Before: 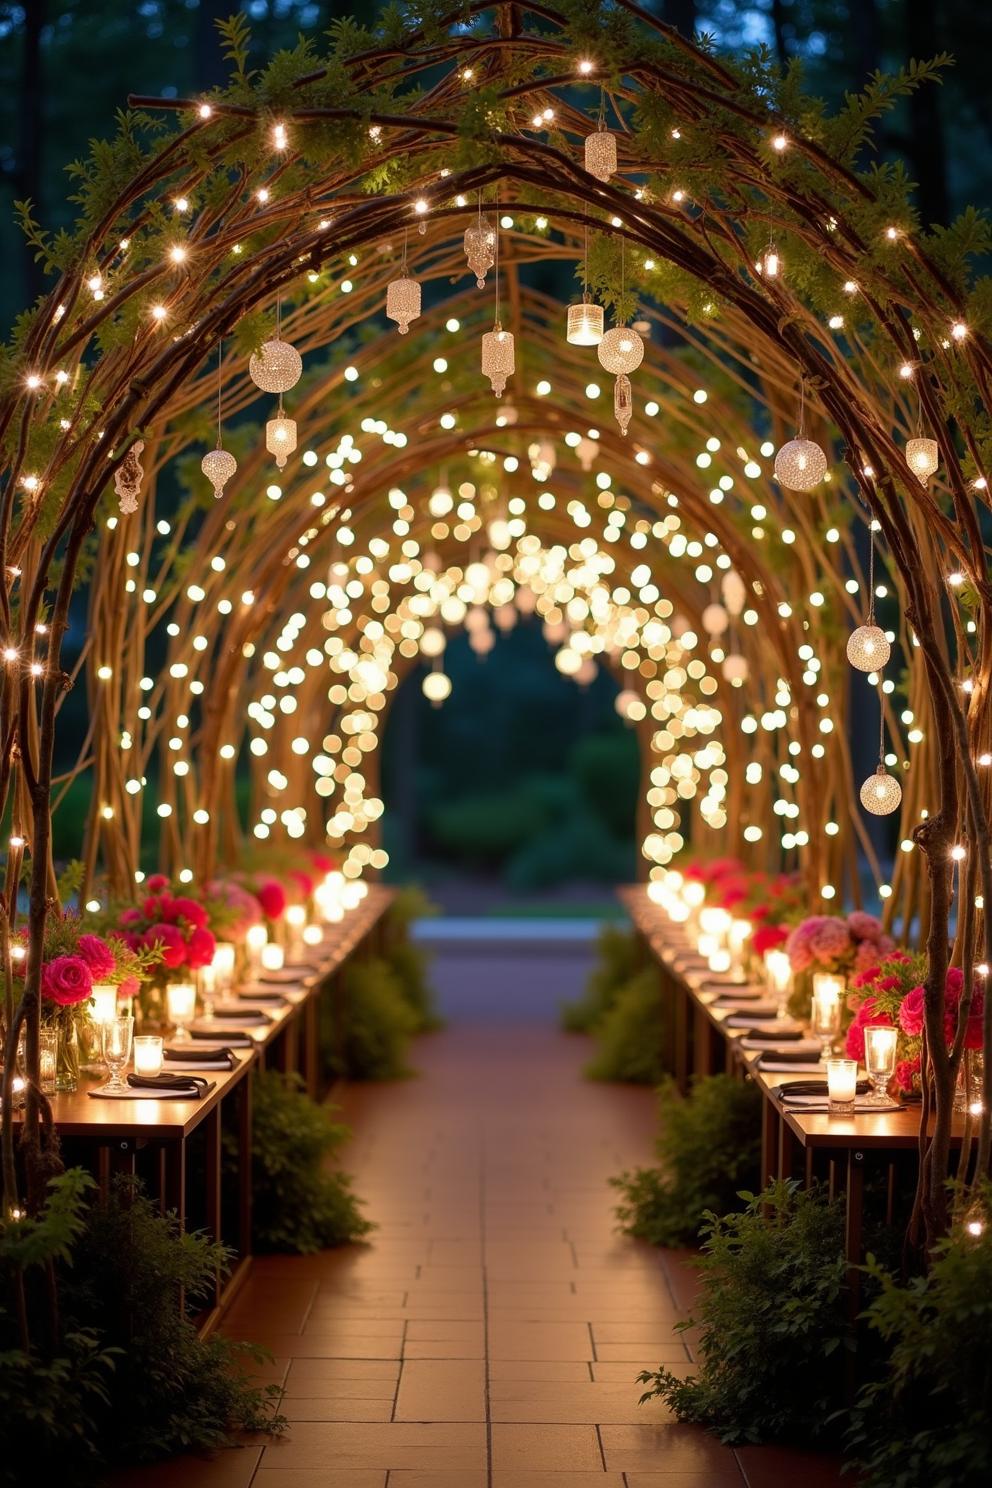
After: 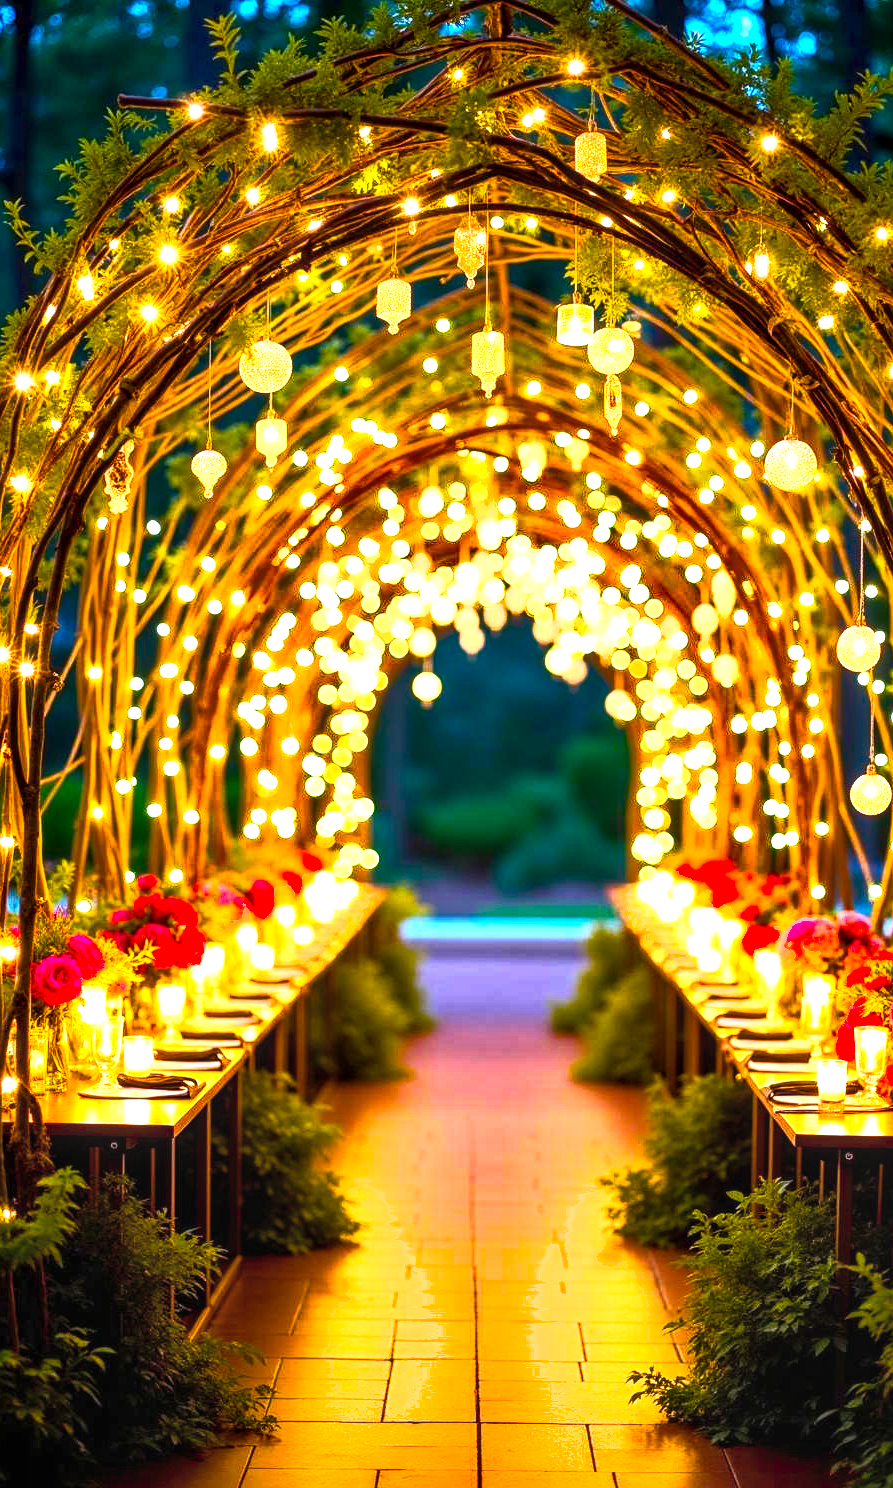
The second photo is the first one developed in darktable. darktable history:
local contrast: detail 130%
shadows and highlights: low approximation 0.01, soften with gaussian
exposure: exposure 0.939 EV, compensate exposure bias true, compensate highlight preservation false
crop and rotate: left 1.013%, right 8.902%
color balance rgb: linear chroma grading › global chroma 25.09%, perceptual saturation grading › global saturation 20%, perceptual saturation grading › highlights -25.504%, perceptual saturation grading › shadows 49.467%, perceptual brilliance grading › highlights 74.497%, perceptual brilliance grading › shadows -29.379%, global vibrance 23.376%
sharpen: radius 2.864, amount 0.877, threshold 47.183
base curve: curves: ch0 [(0, 0) (0.088, 0.125) (0.176, 0.251) (0.354, 0.501) (0.613, 0.749) (1, 0.877)]
